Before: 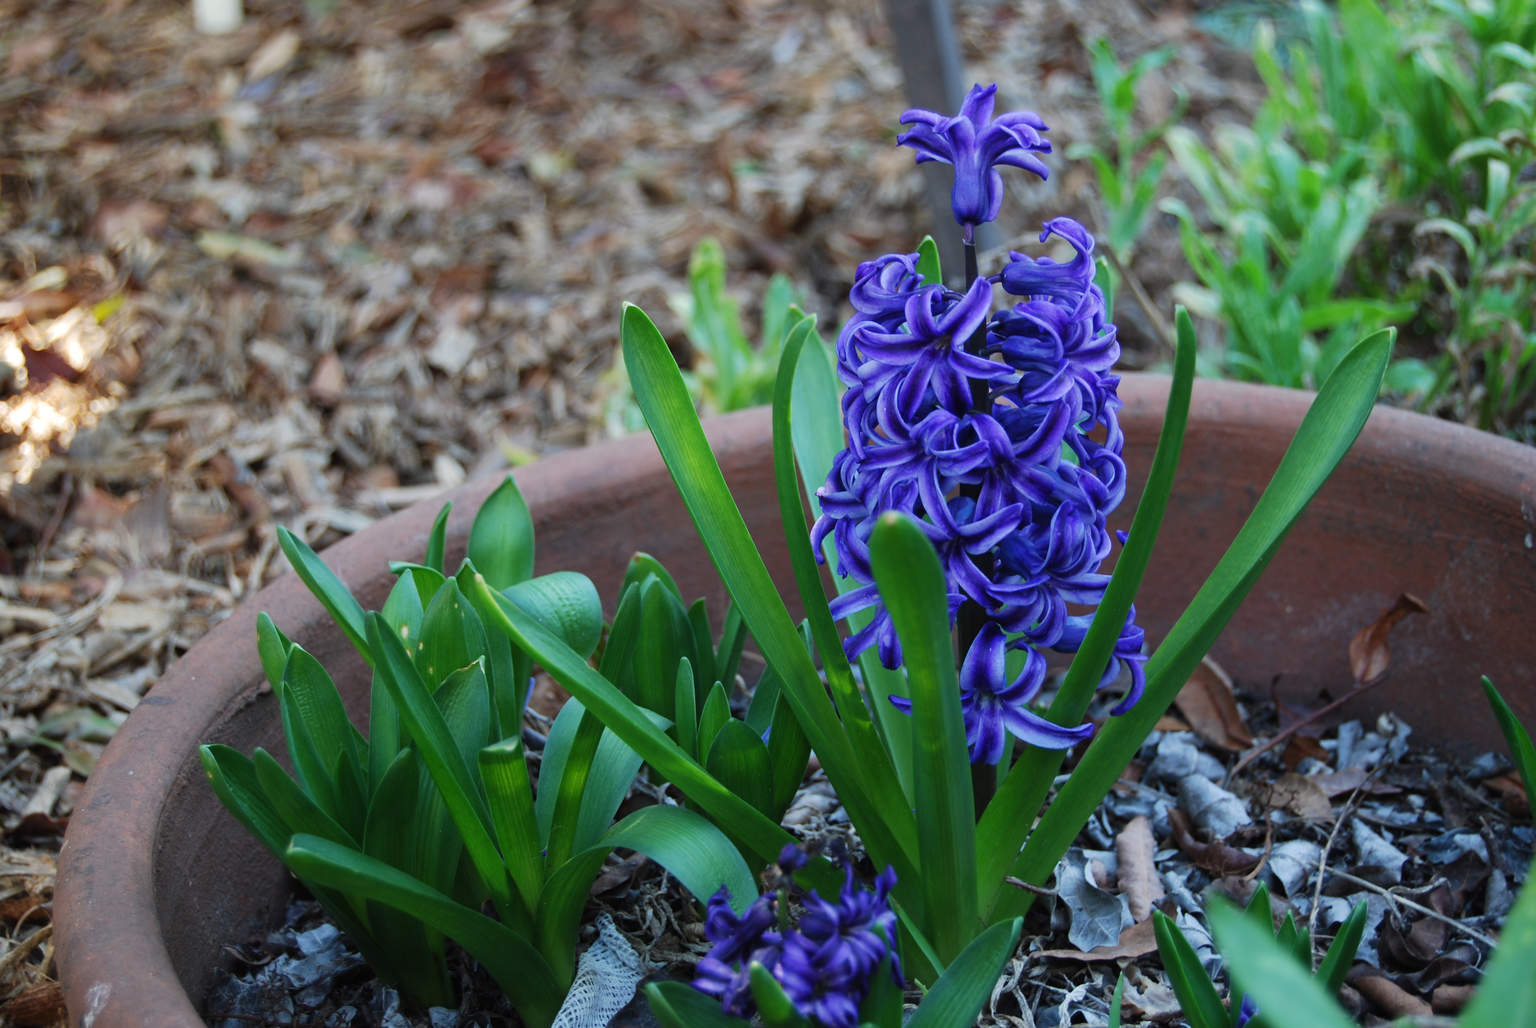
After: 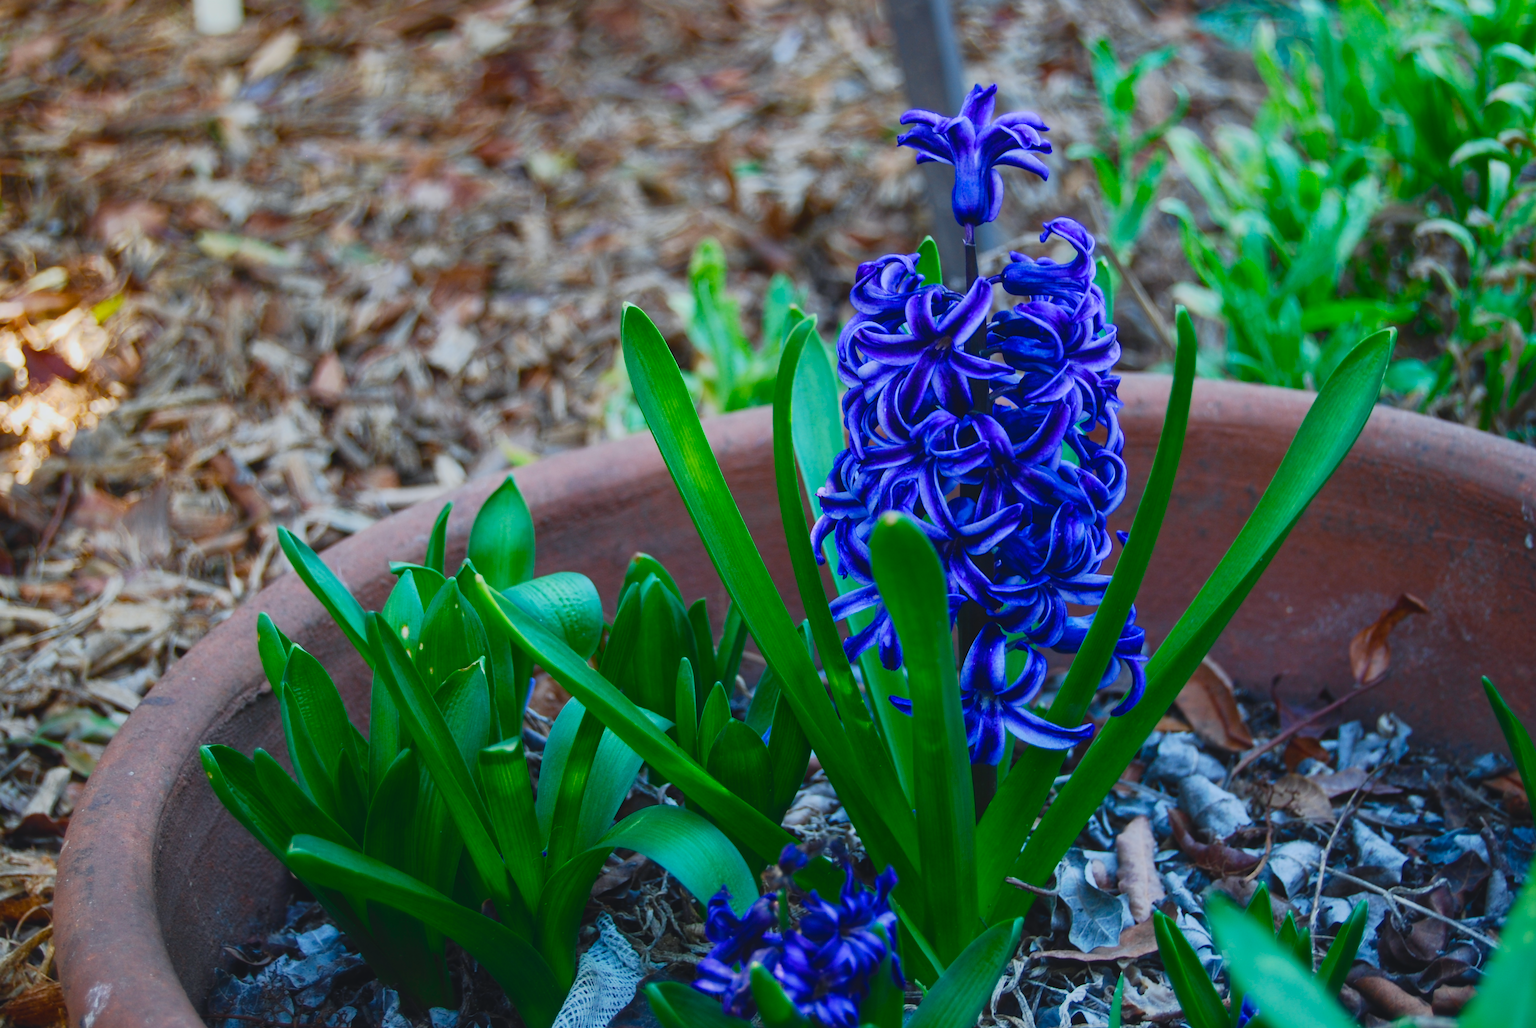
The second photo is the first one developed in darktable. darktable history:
tone curve: curves: ch0 [(0, 0.045) (0.155, 0.169) (0.46, 0.466) (0.751, 0.788) (1, 0.961)]; ch1 [(0, 0) (0.43, 0.408) (0.472, 0.469) (0.505, 0.503) (0.553, 0.555) (0.592, 0.581) (1, 1)]; ch2 [(0, 0) (0.505, 0.495) (0.579, 0.569) (1, 1)], color space Lab, independent channels, preserve colors none
shadows and highlights: shadows 25, white point adjustment -3, highlights -30
local contrast: detail 110%
color balance rgb: perceptual saturation grading › global saturation 35%, perceptual saturation grading › highlights -25%, perceptual saturation grading › shadows 50%
